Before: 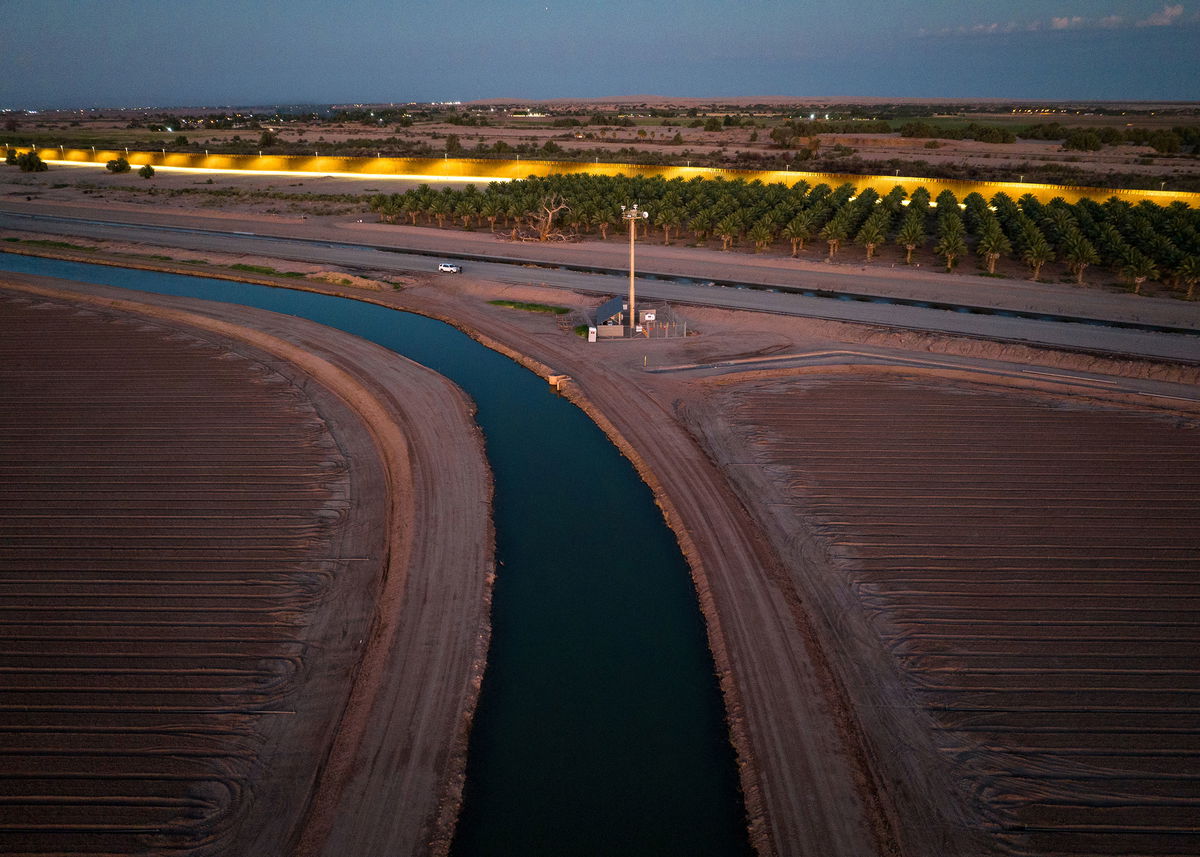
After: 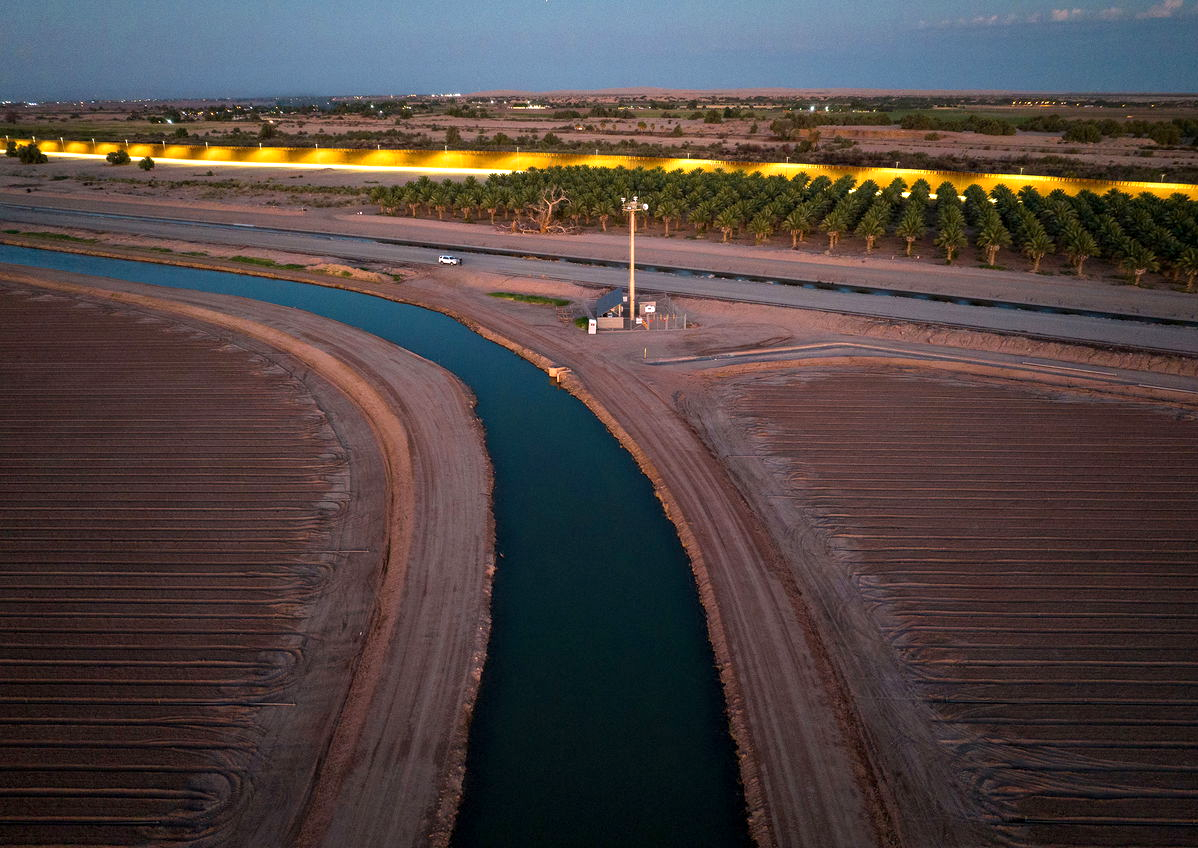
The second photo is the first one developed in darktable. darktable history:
exposure: black level correction 0.001, exposure 0.499 EV, compensate highlight preservation false
crop: top 1.046%, right 0.11%
